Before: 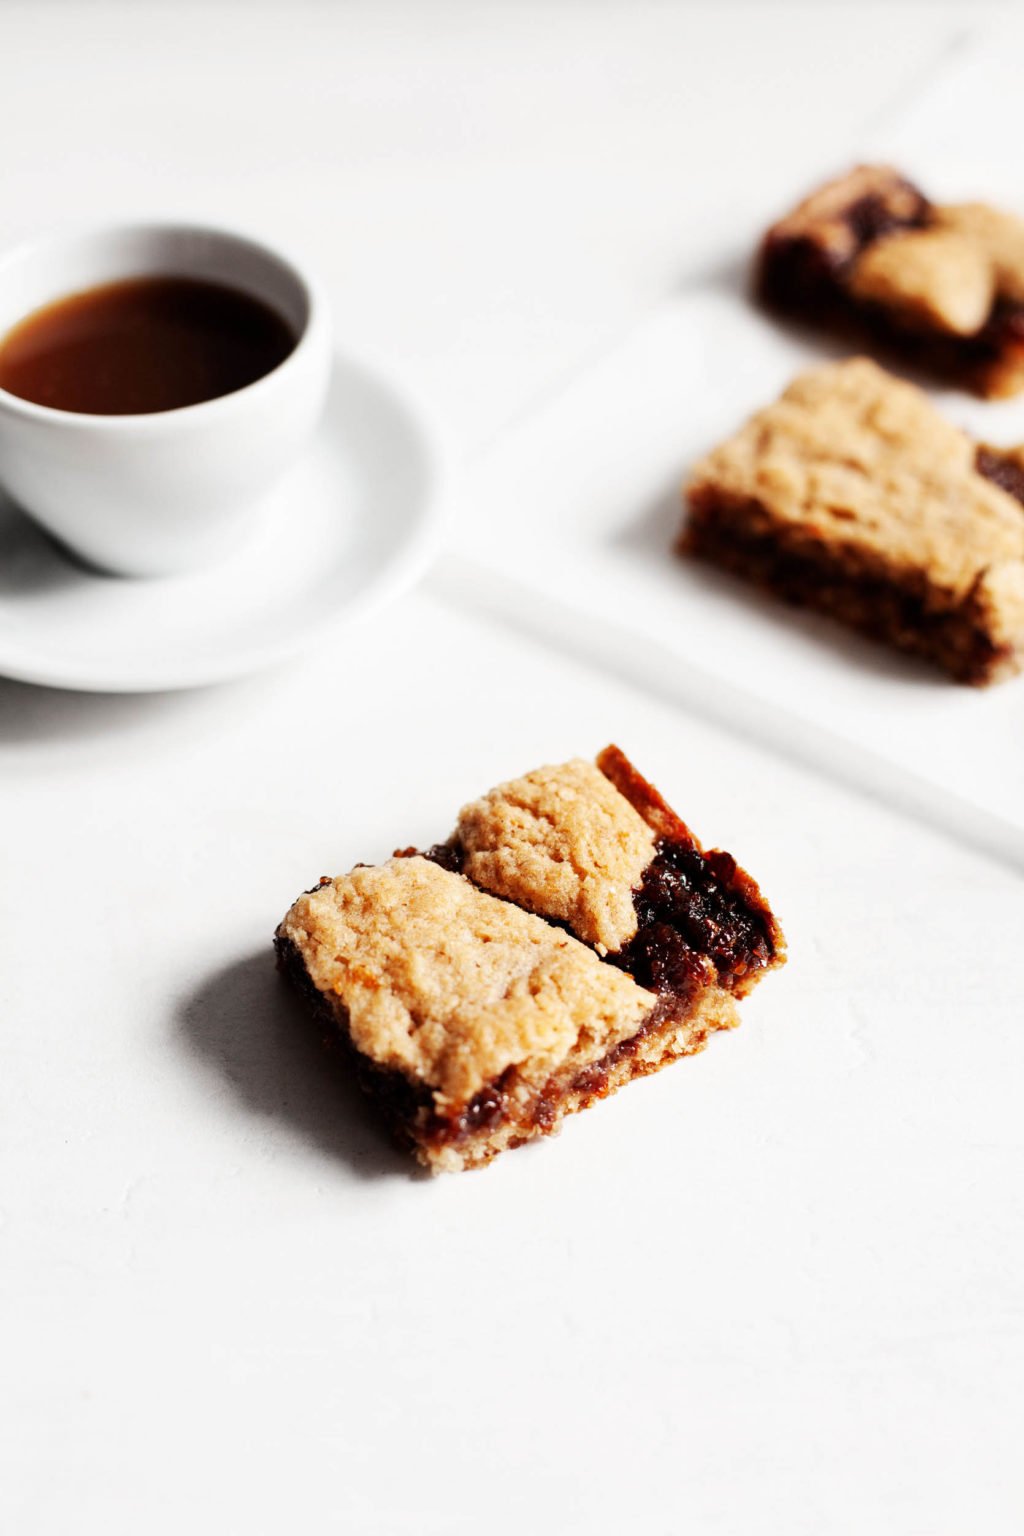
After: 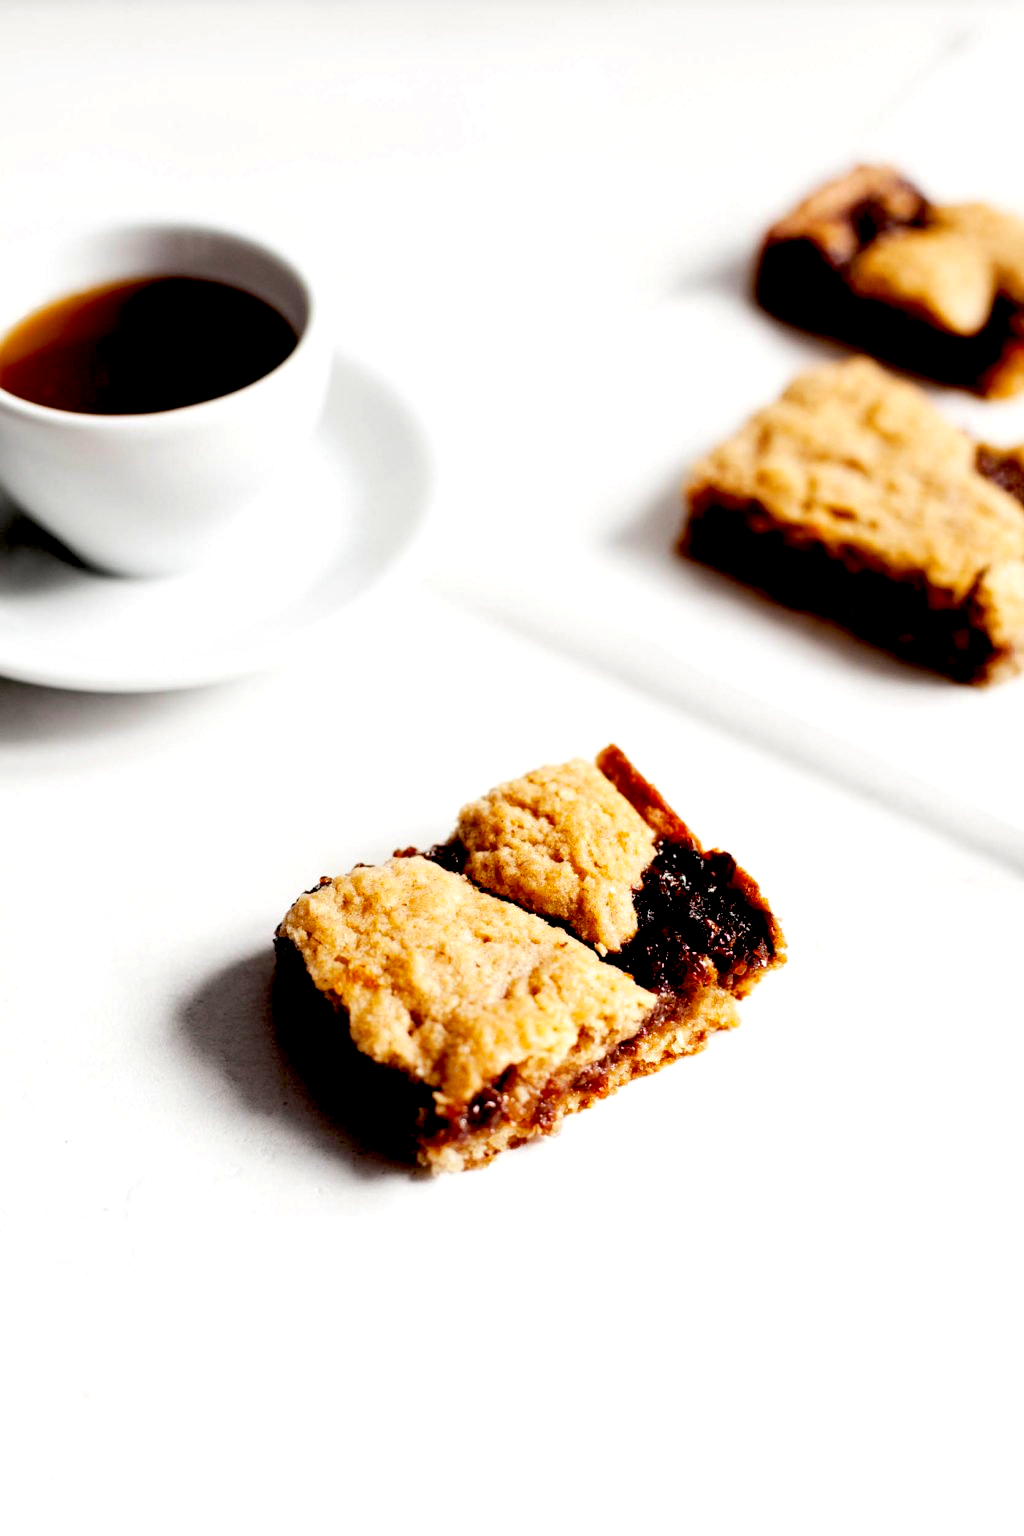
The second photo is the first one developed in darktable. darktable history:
color balance rgb: perceptual saturation grading › global saturation 10%, global vibrance 20%
exposure: black level correction 0.025, exposure 0.182 EV, compensate highlight preservation false
tone equalizer: on, module defaults
